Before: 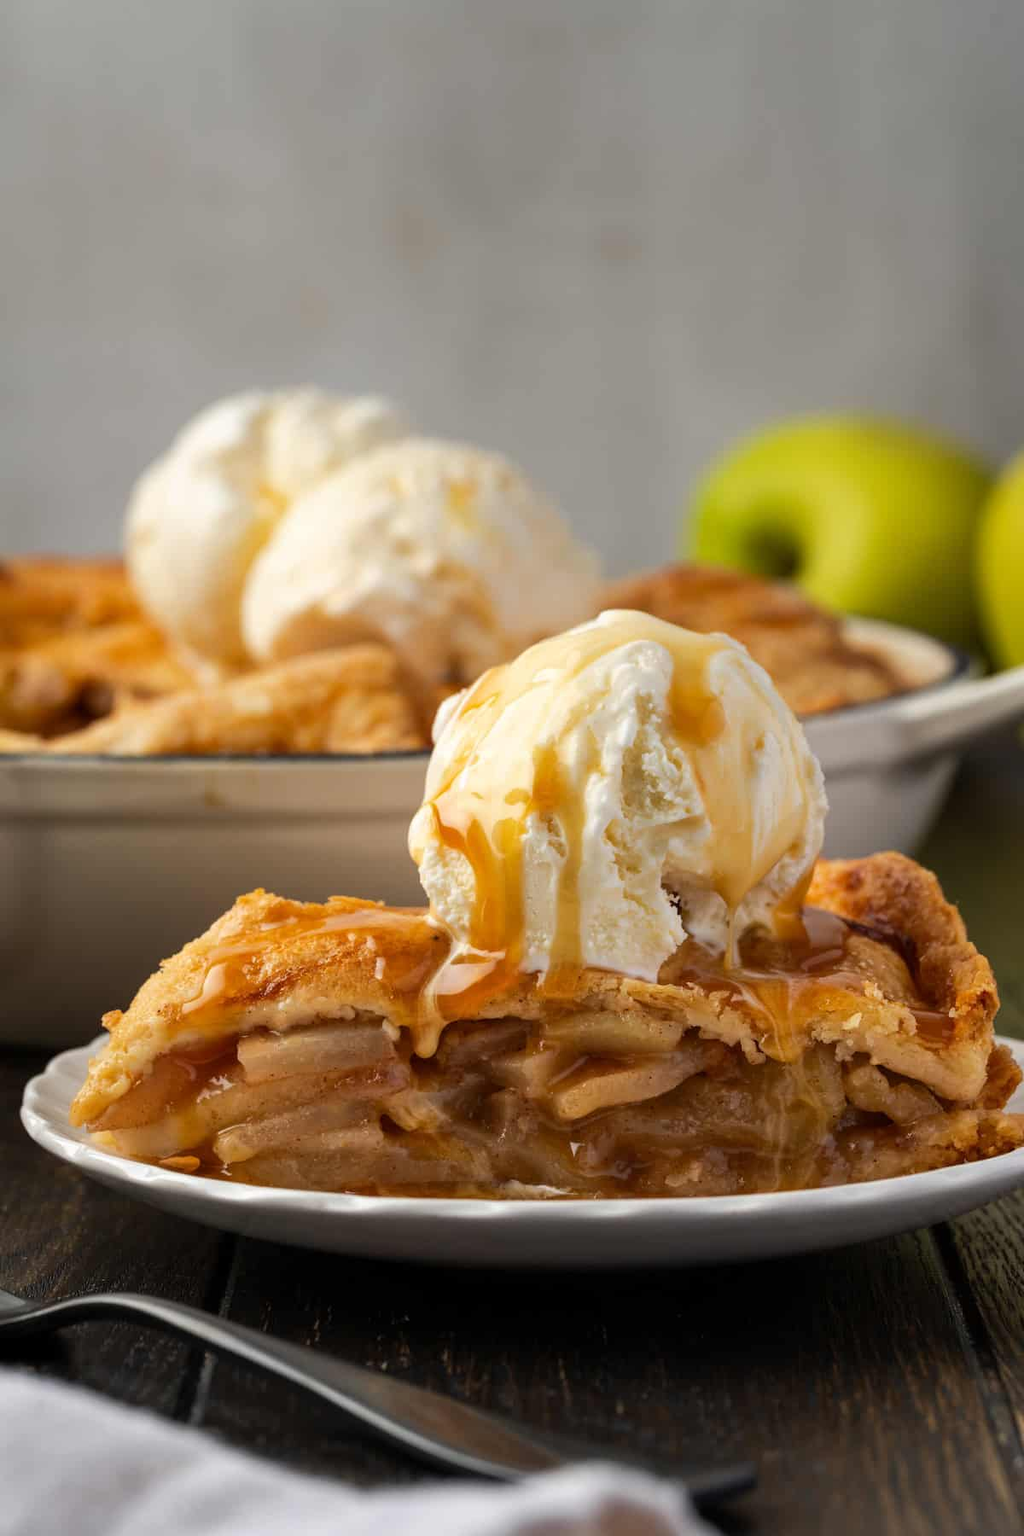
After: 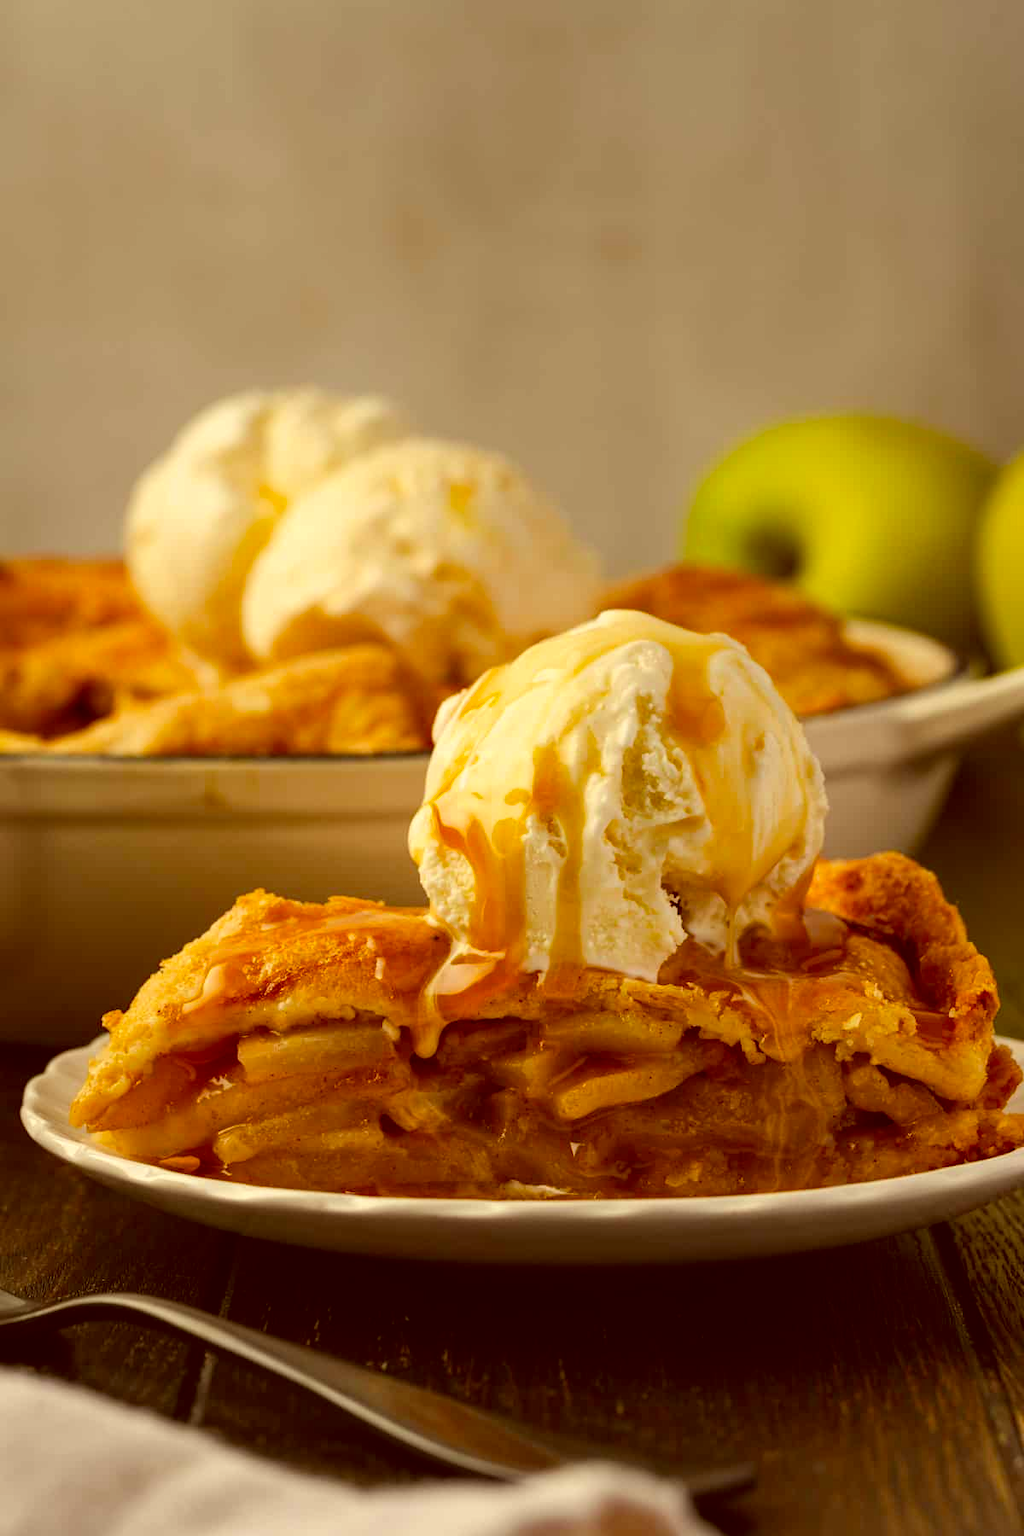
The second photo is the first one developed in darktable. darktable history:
color balance rgb: linear chroma grading › shadows -8%, linear chroma grading › global chroma 10%, perceptual saturation grading › global saturation 2%, perceptual saturation grading › highlights -2%, perceptual saturation grading › mid-tones 4%, perceptual saturation grading › shadows 8%, perceptual brilliance grading › global brilliance 2%, perceptual brilliance grading › highlights -4%, global vibrance 16%, saturation formula JzAzBz (2021)
color correction: highlights a* 1.12, highlights b* 24.26, shadows a* 15.58, shadows b* 24.26
